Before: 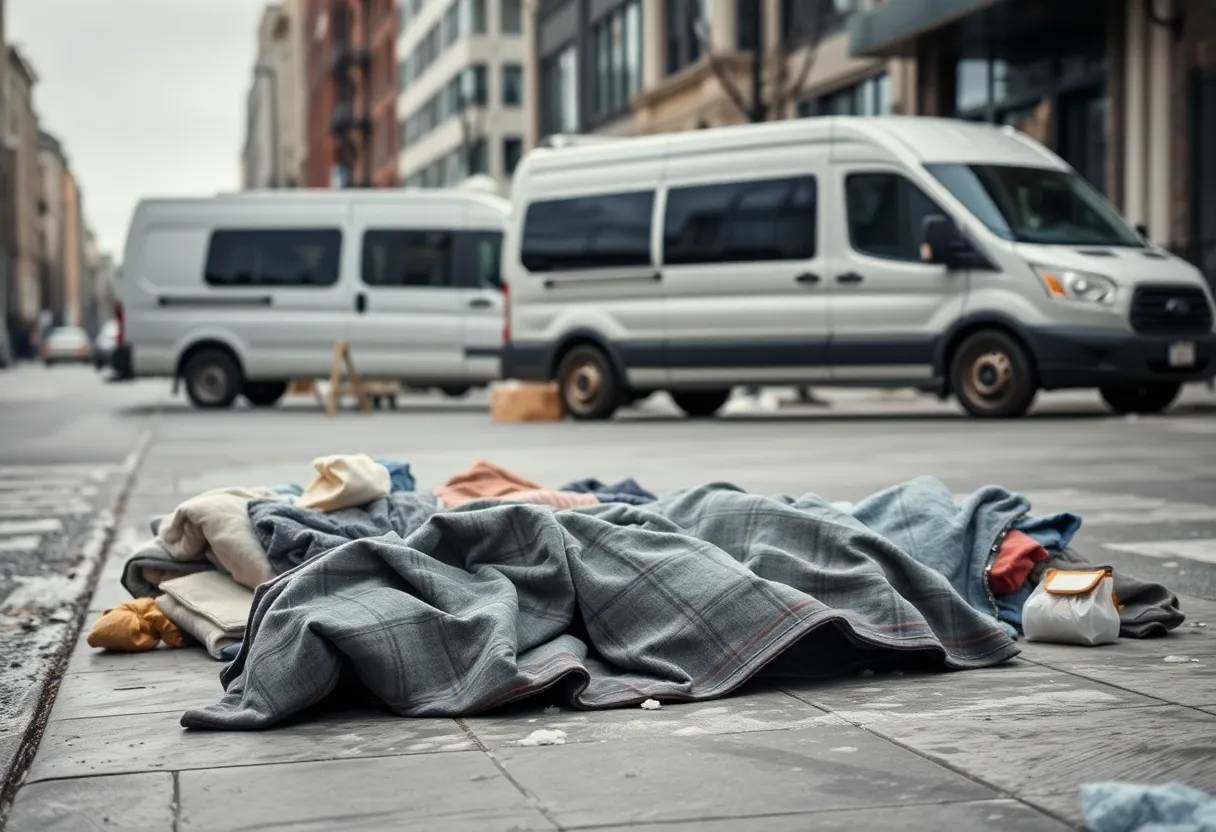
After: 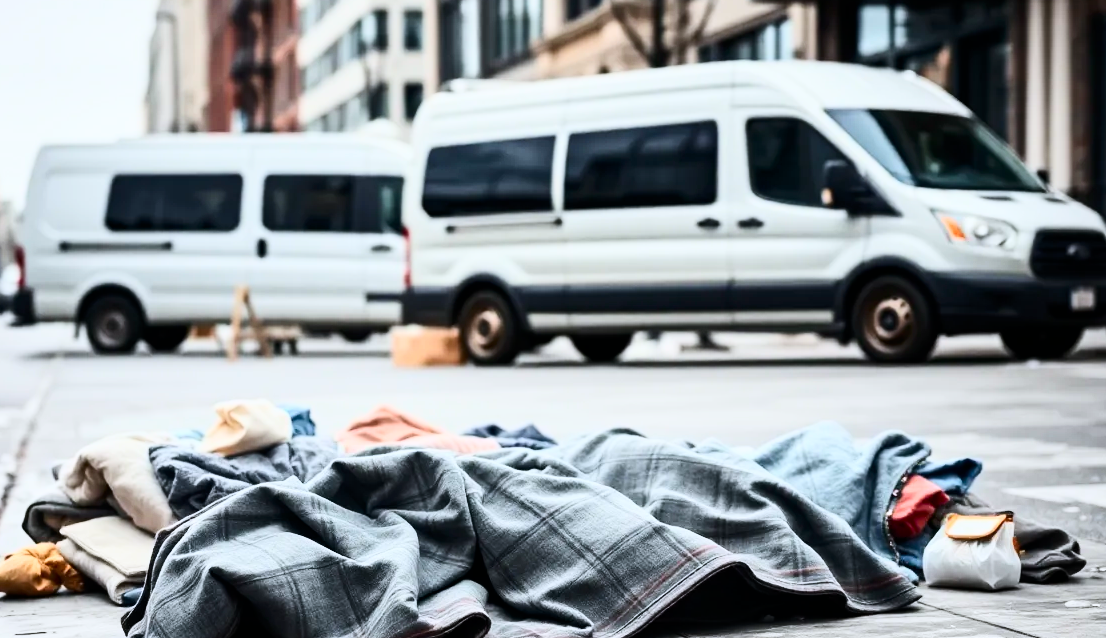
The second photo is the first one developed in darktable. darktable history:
crop: left 8.155%, top 6.611%, bottom 15.385%
contrast brightness saturation: contrast 0.4, brightness 0.1, saturation 0.21
filmic rgb: black relative exposure -8.15 EV, white relative exposure 3.76 EV, hardness 4.46
exposure: exposure 0.507 EV, compensate highlight preservation false
color correction: highlights a* -0.137, highlights b* -5.91, shadows a* -0.137, shadows b* -0.137
